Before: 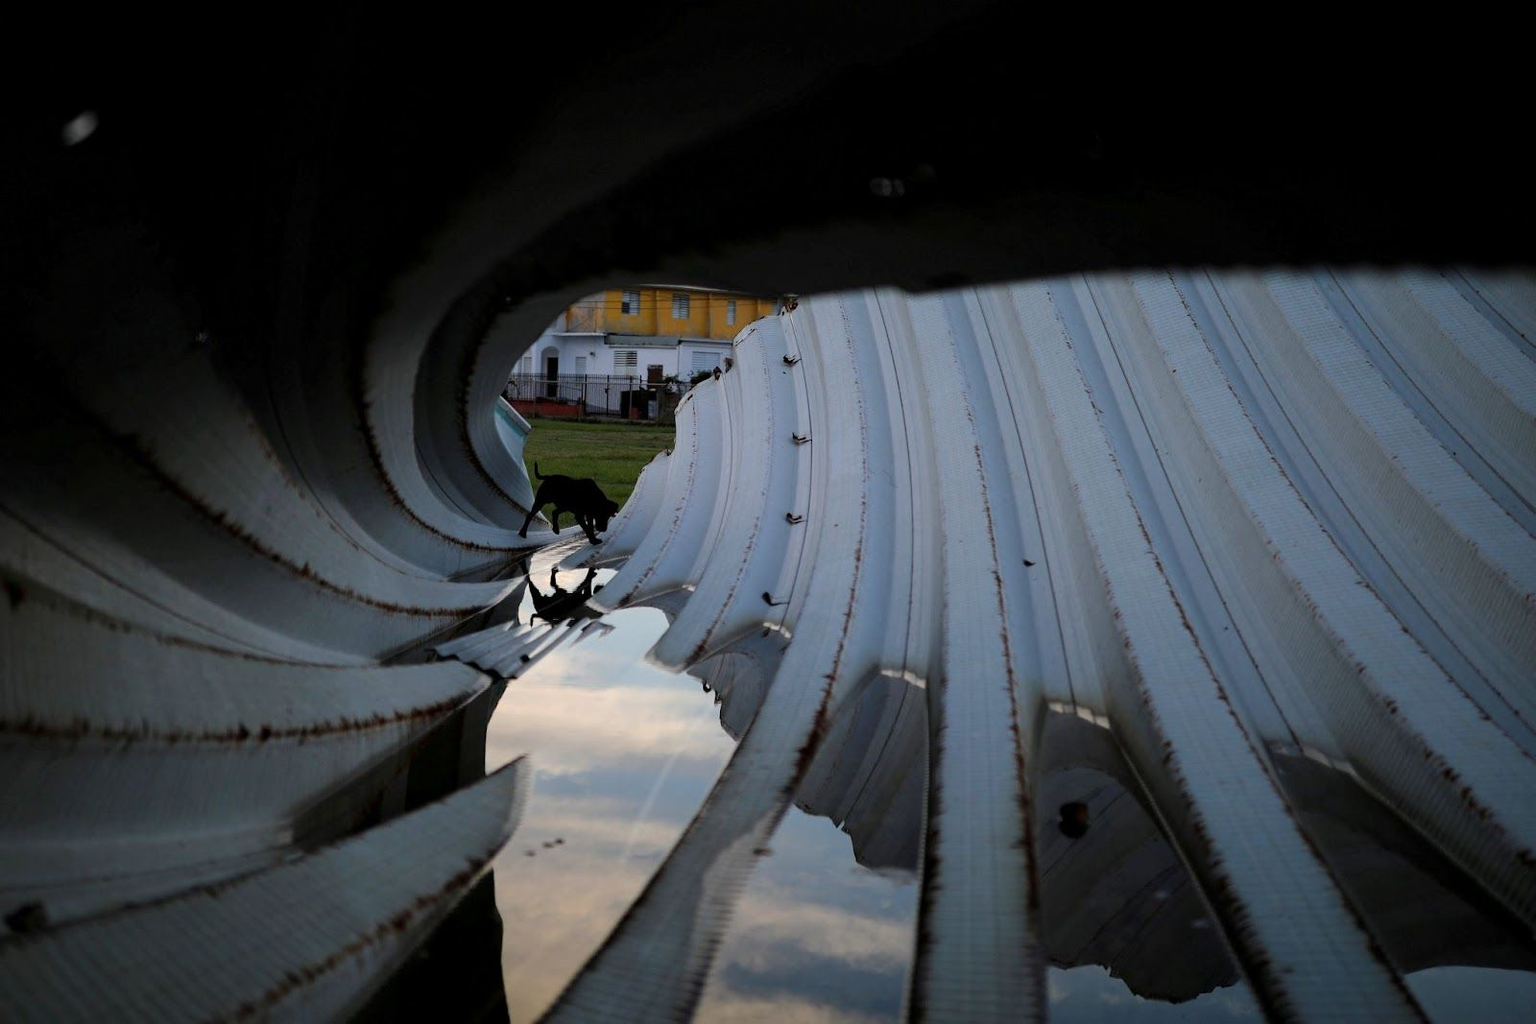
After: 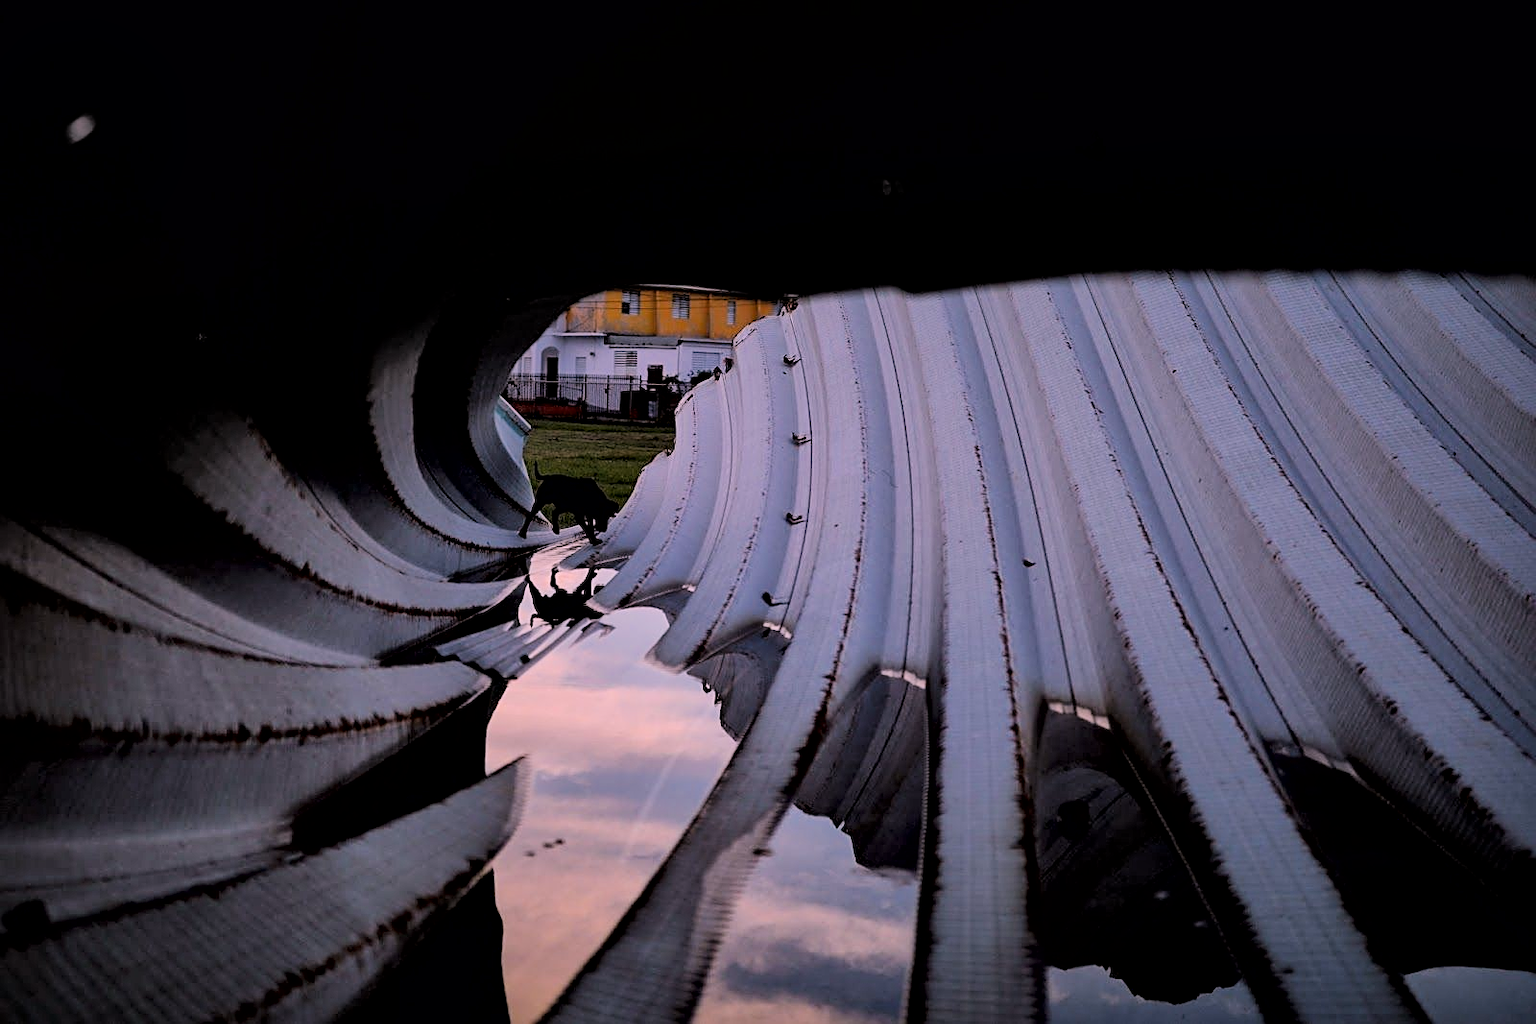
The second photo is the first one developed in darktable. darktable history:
filmic rgb: black relative exposure -6.15 EV, white relative exposure 6.96 EV, hardness 2.23, color science v6 (2022)
sharpen: on, module defaults
local contrast: mode bilateral grid, contrast 20, coarseness 50, detail 179%, midtone range 0.2
color zones: curves: ch1 [(0, 0.525) (0.143, 0.556) (0.286, 0.52) (0.429, 0.5) (0.571, 0.5) (0.714, 0.5) (0.857, 0.503) (1, 0.525)]
white balance: red 1.188, blue 1.11
